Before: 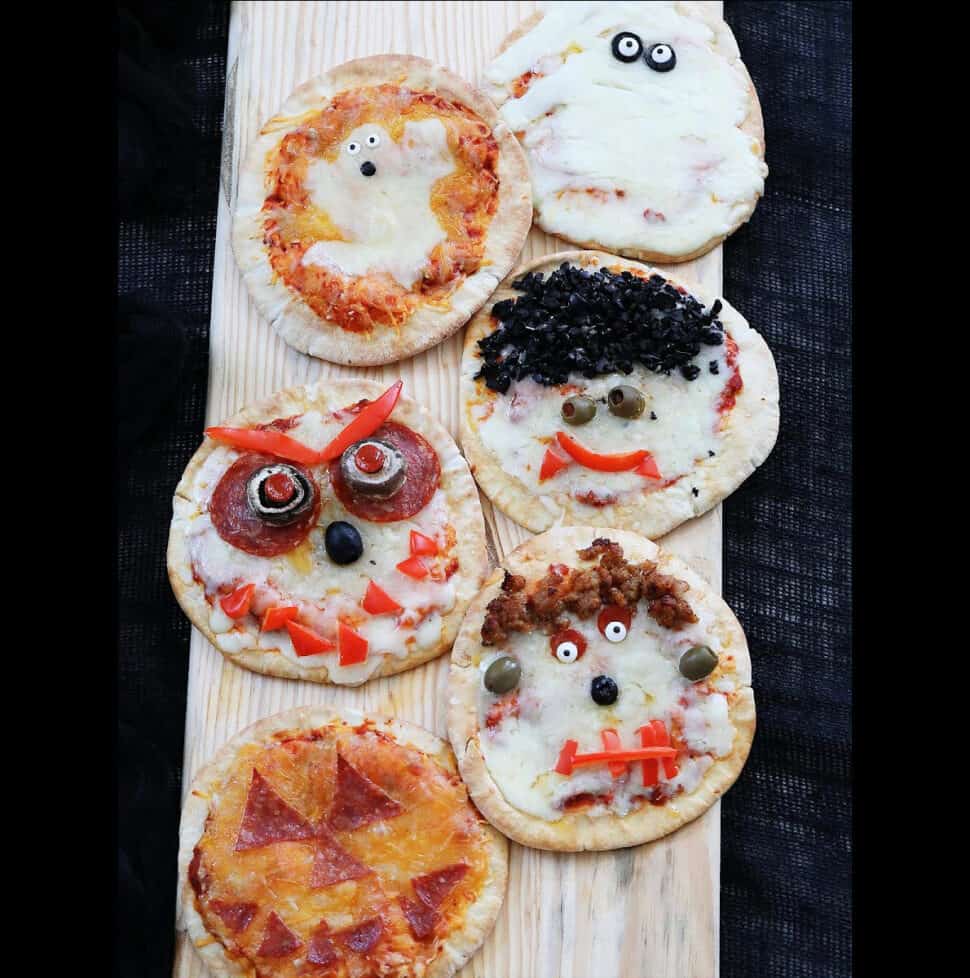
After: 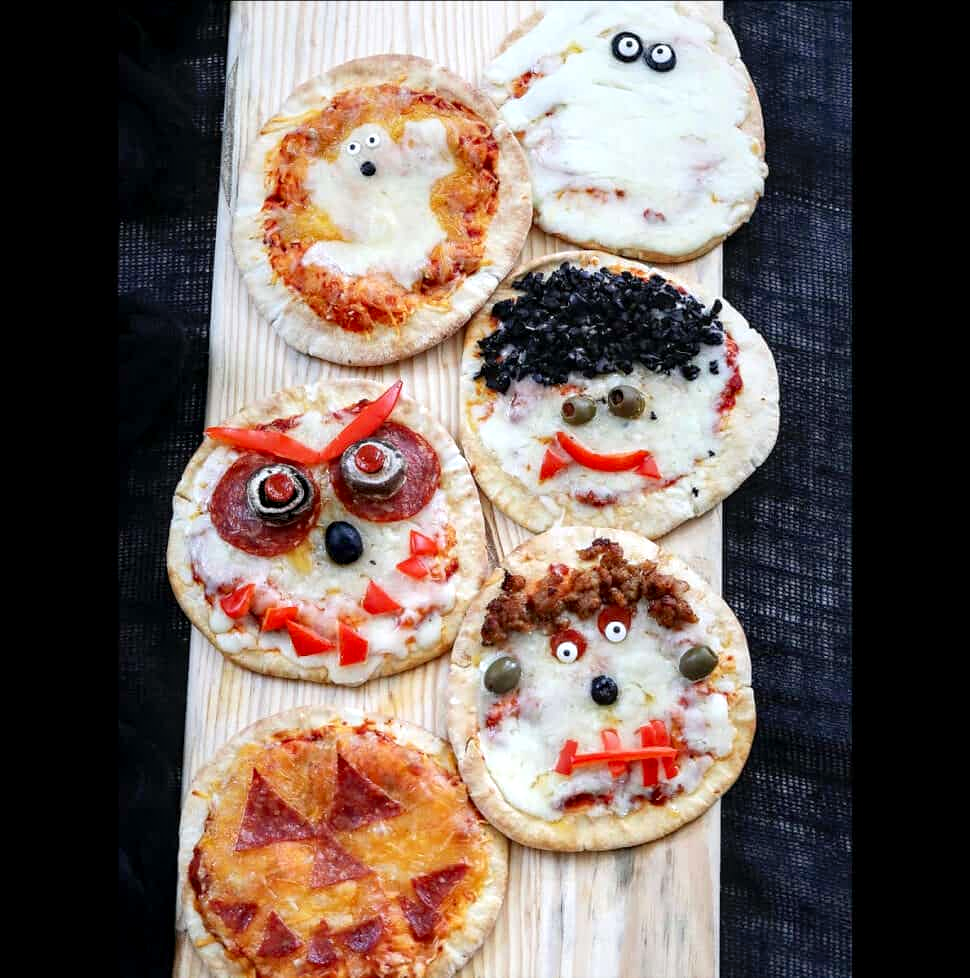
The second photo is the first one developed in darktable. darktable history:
exposure: black level correction 0.003, exposure 0.383 EV, compensate highlight preservation false
local contrast: on, module defaults
